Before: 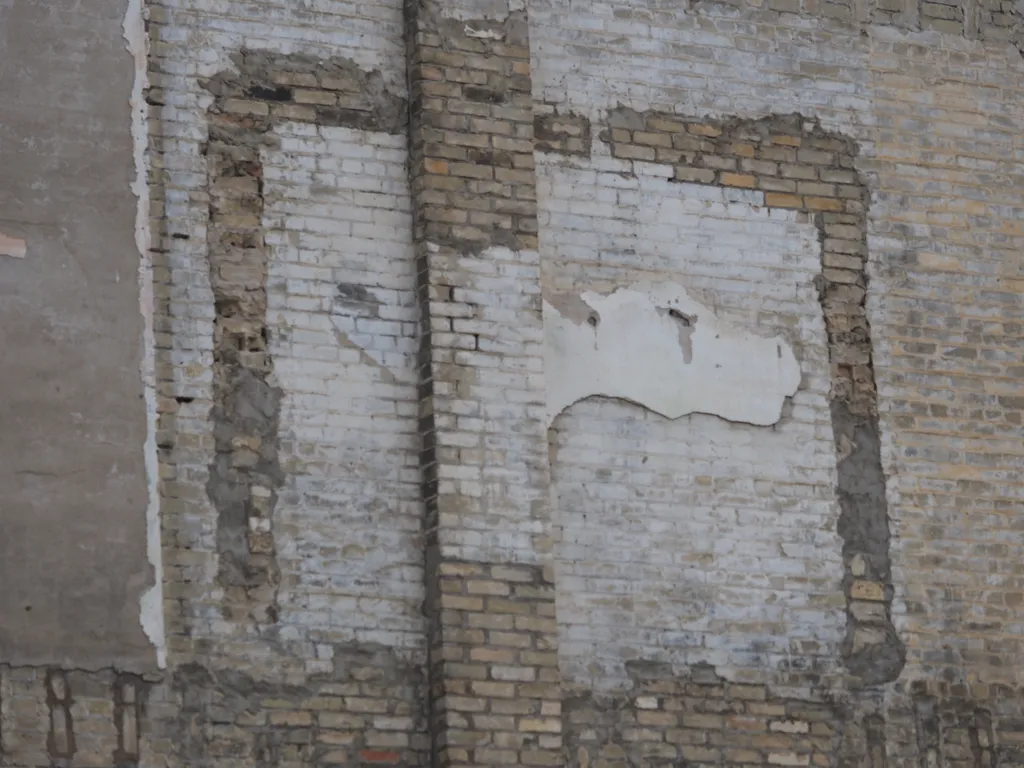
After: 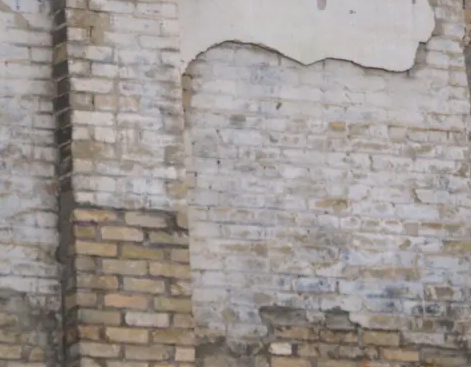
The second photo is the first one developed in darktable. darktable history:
crop: left 35.762%, top 46.116%, right 18.155%, bottom 5.984%
local contrast: mode bilateral grid, contrast 20, coarseness 50, detail 150%, midtone range 0.2
color balance rgb: highlights gain › chroma 1.668%, highlights gain › hue 57.48°, linear chroma grading › global chroma 15.075%, perceptual saturation grading › global saturation 20%, perceptual saturation grading › highlights -25.781%, perceptual saturation grading › shadows 49.821%, global vibrance 9.457%
contrast brightness saturation: brightness 0.151
